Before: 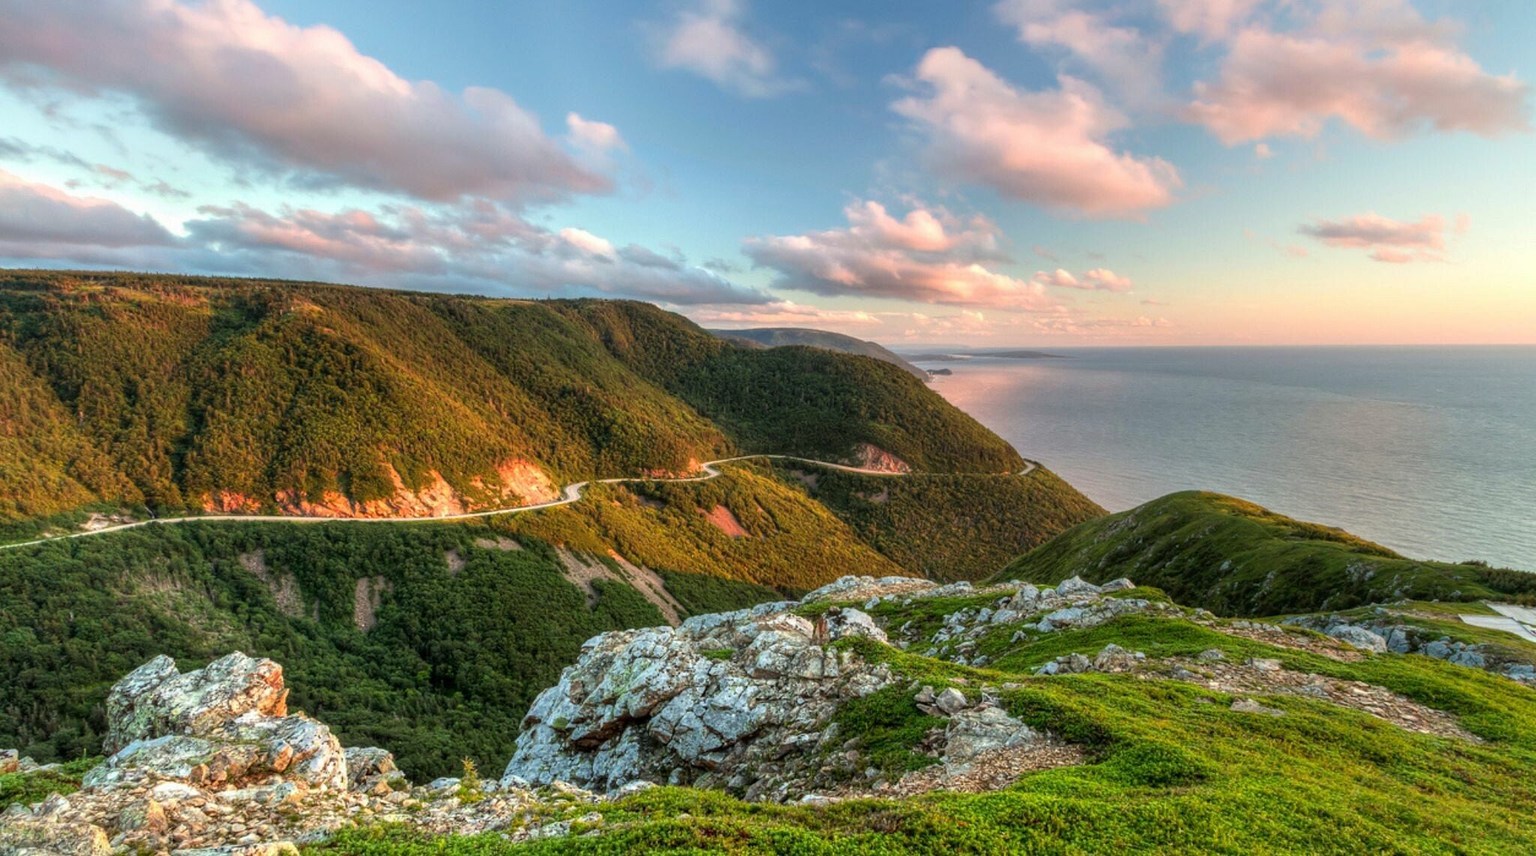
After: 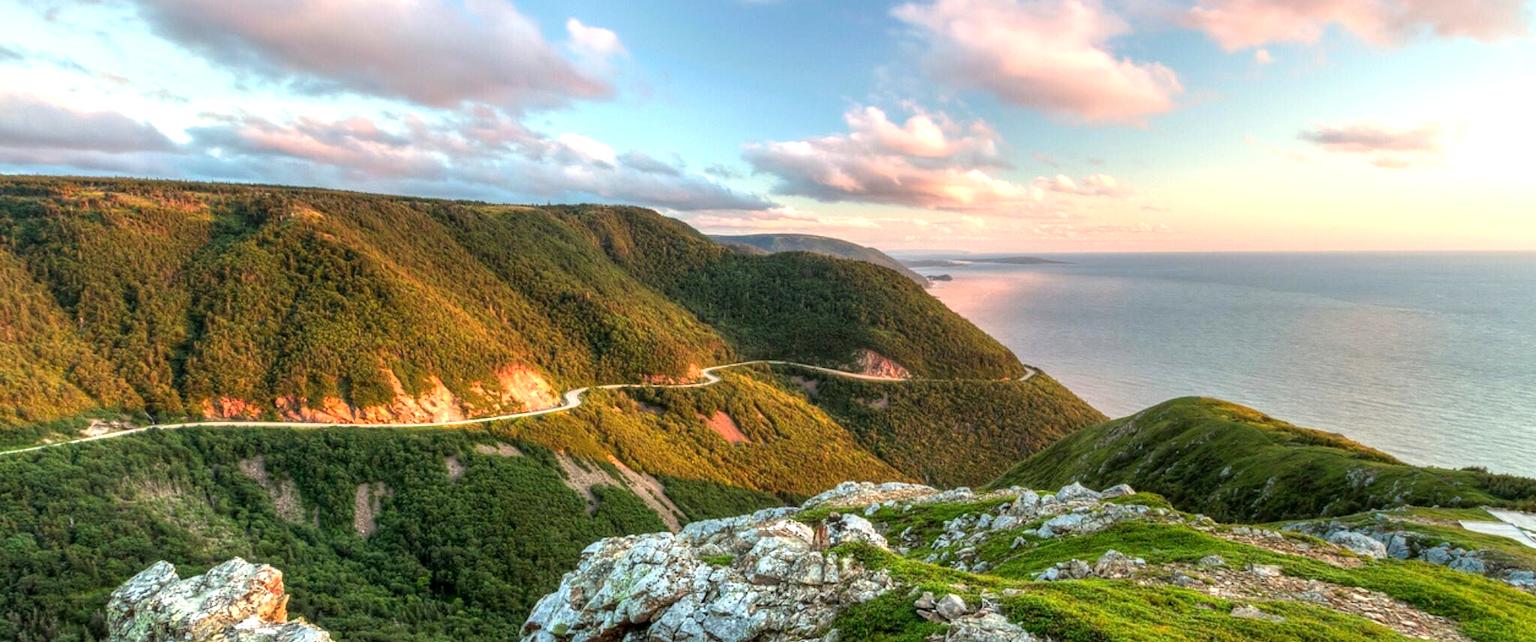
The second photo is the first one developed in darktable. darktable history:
crop: top 11.038%, bottom 13.962%
exposure: black level correction 0.001, exposure 0.5 EV, compensate exposure bias true, compensate highlight preservation false
